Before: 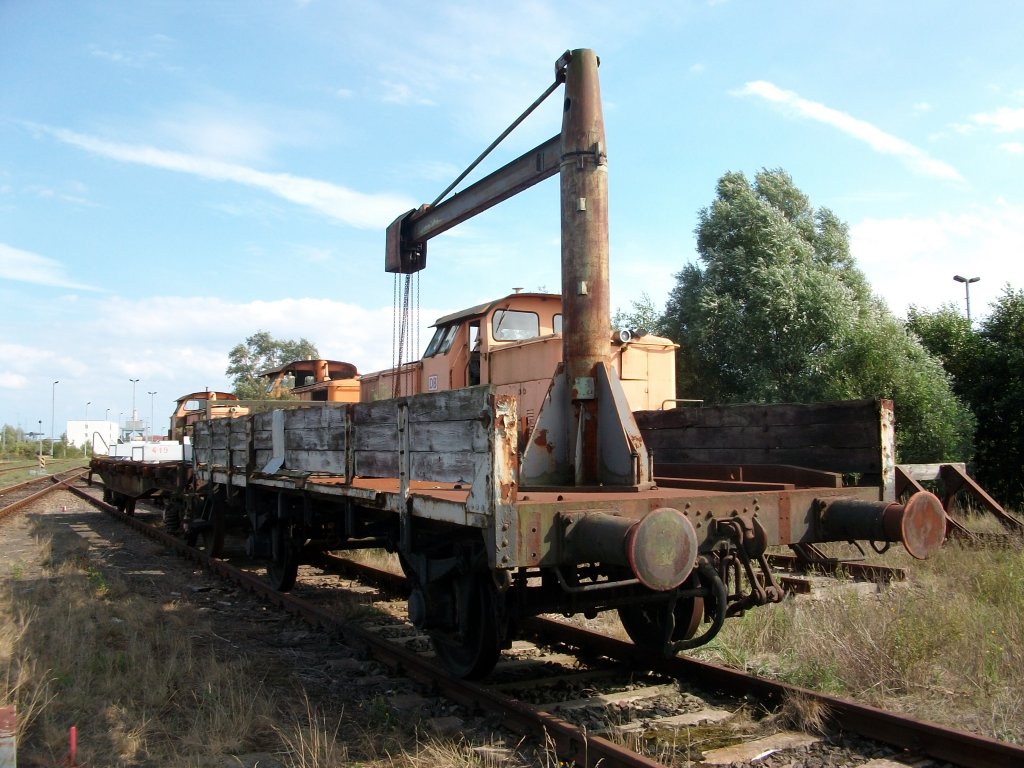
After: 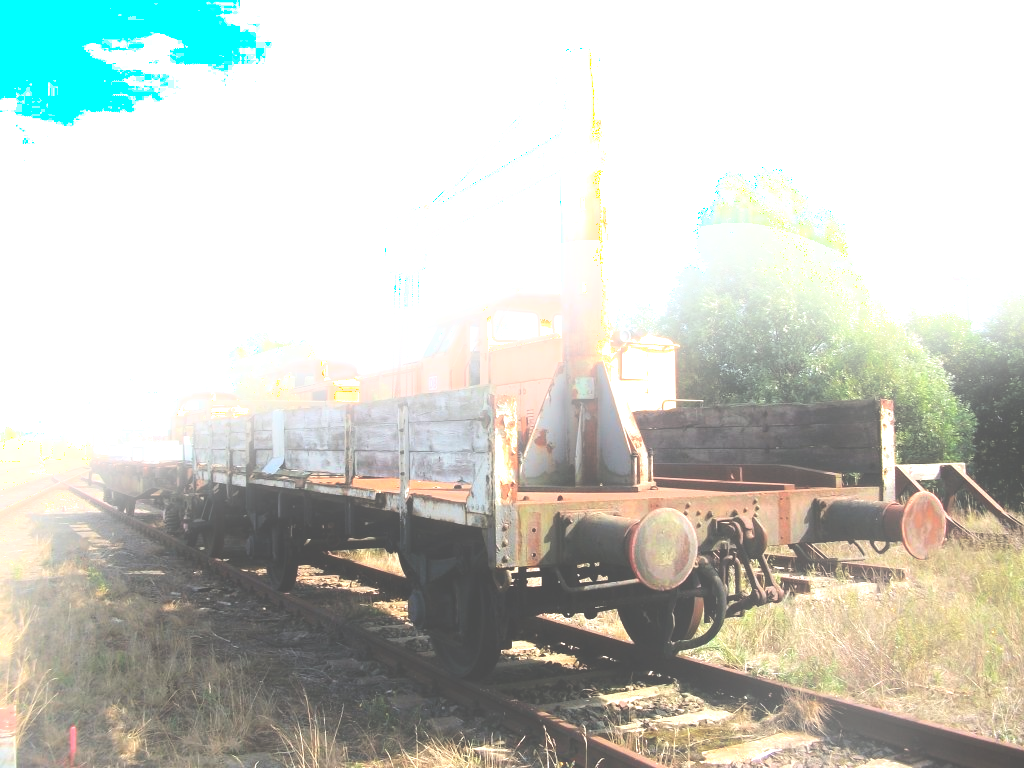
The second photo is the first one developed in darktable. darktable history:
exposure: black level correction -0.023, exposure 1.397 EV, compensate highlight preservation false
shadows and highlights: shadows -90, highlights 90, soften with gaussian
color correction: highlights a* -0.137, highlights b* 0.137
tone equalizer: on, module defaults
contrast brightness saturation: contrast 0.05, brightness 0.06, saturation 0.01
base curve: exposure shift 0, preserve colors none
